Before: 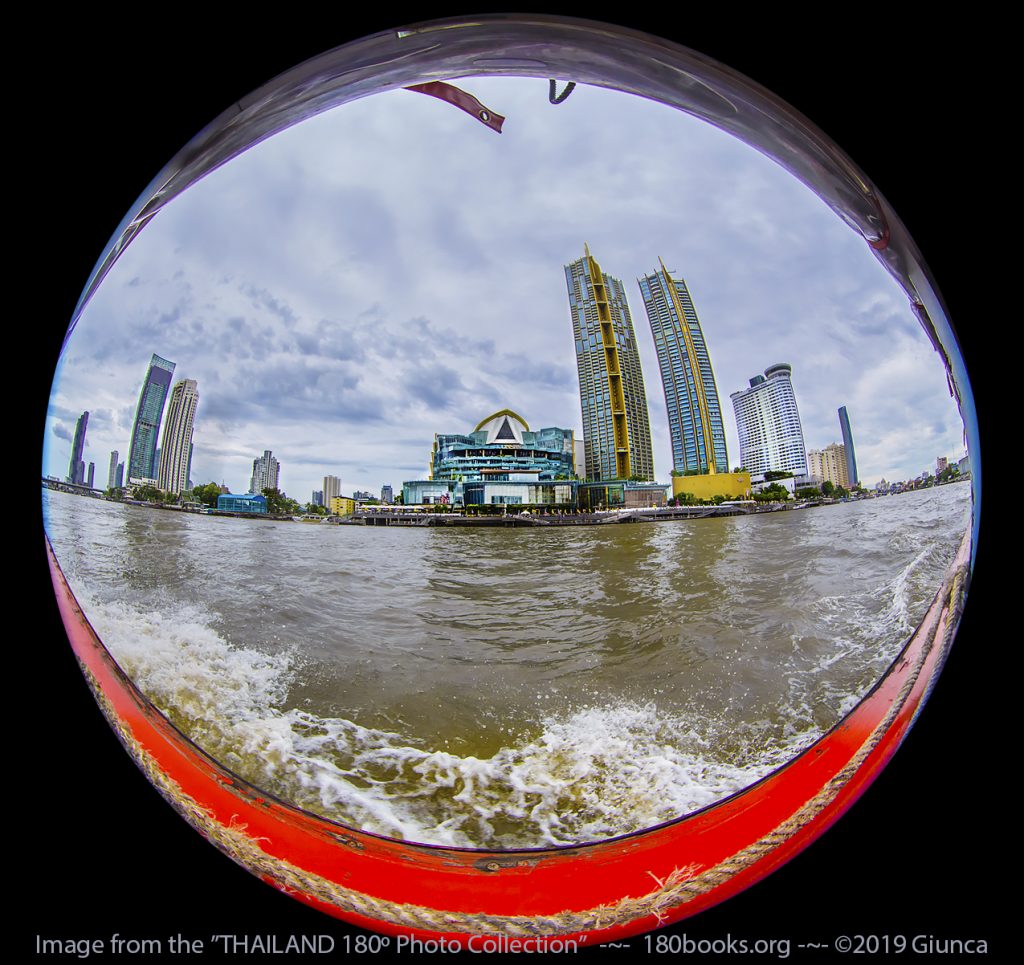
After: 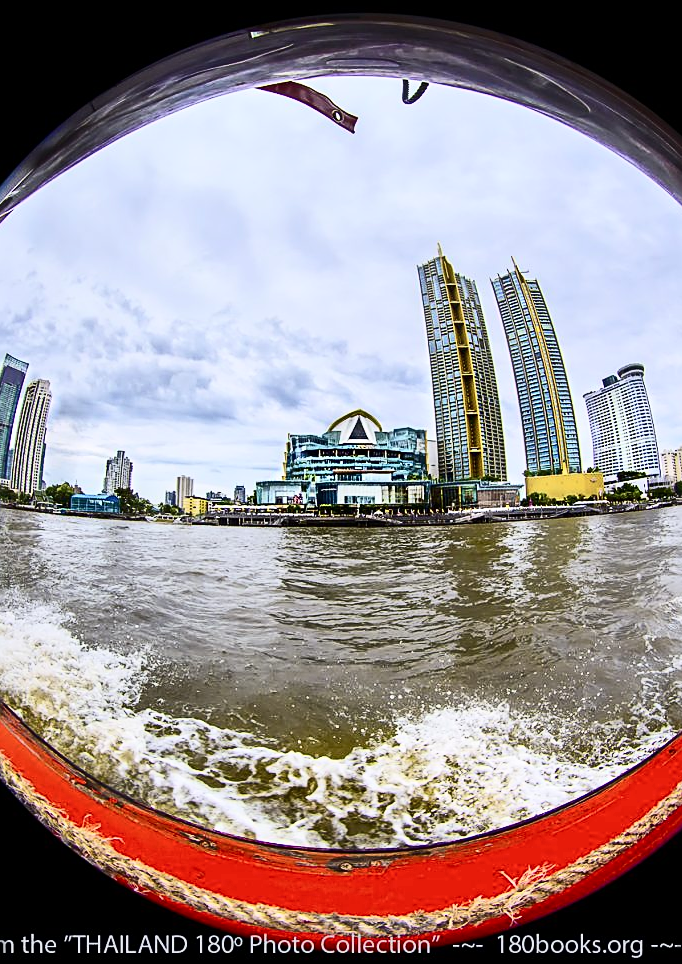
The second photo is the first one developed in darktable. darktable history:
sharpen: on, module defaults
crop and rotate: left 14.436%, right 18.898%
contrast brightness saturation: contrast 0.39, brightness 0.1
